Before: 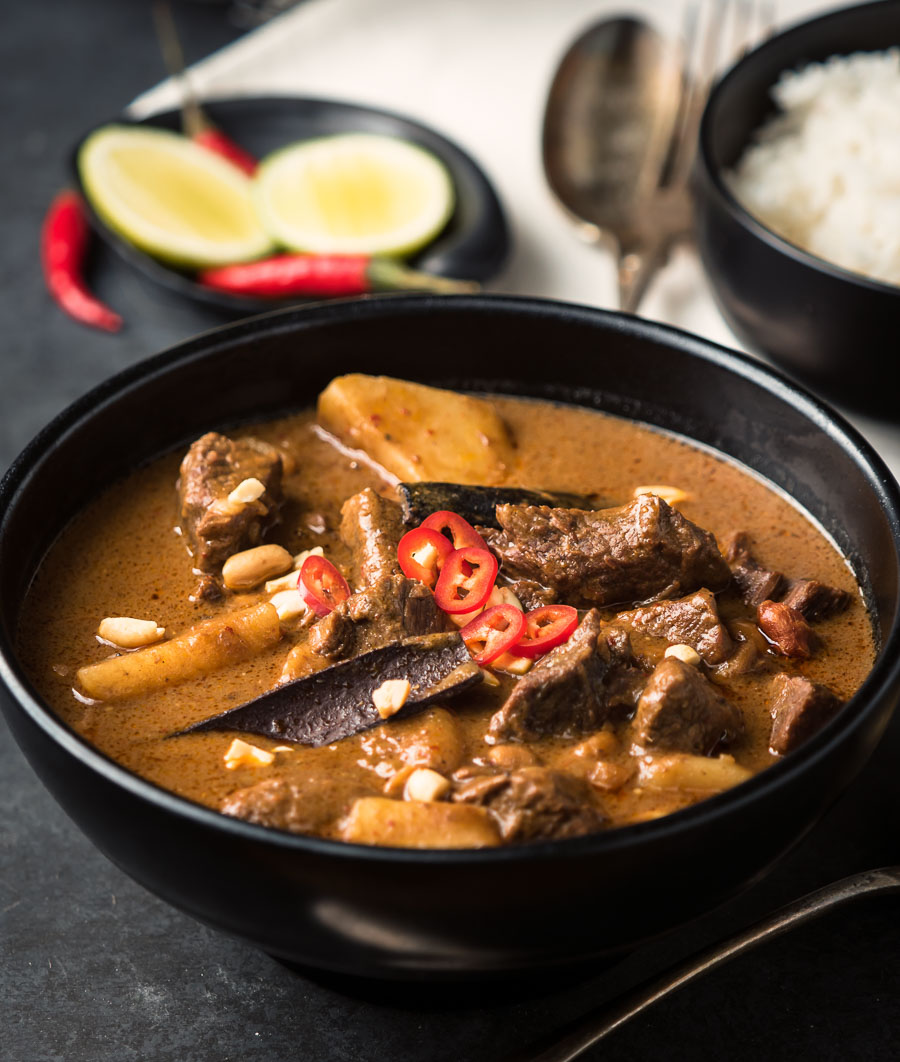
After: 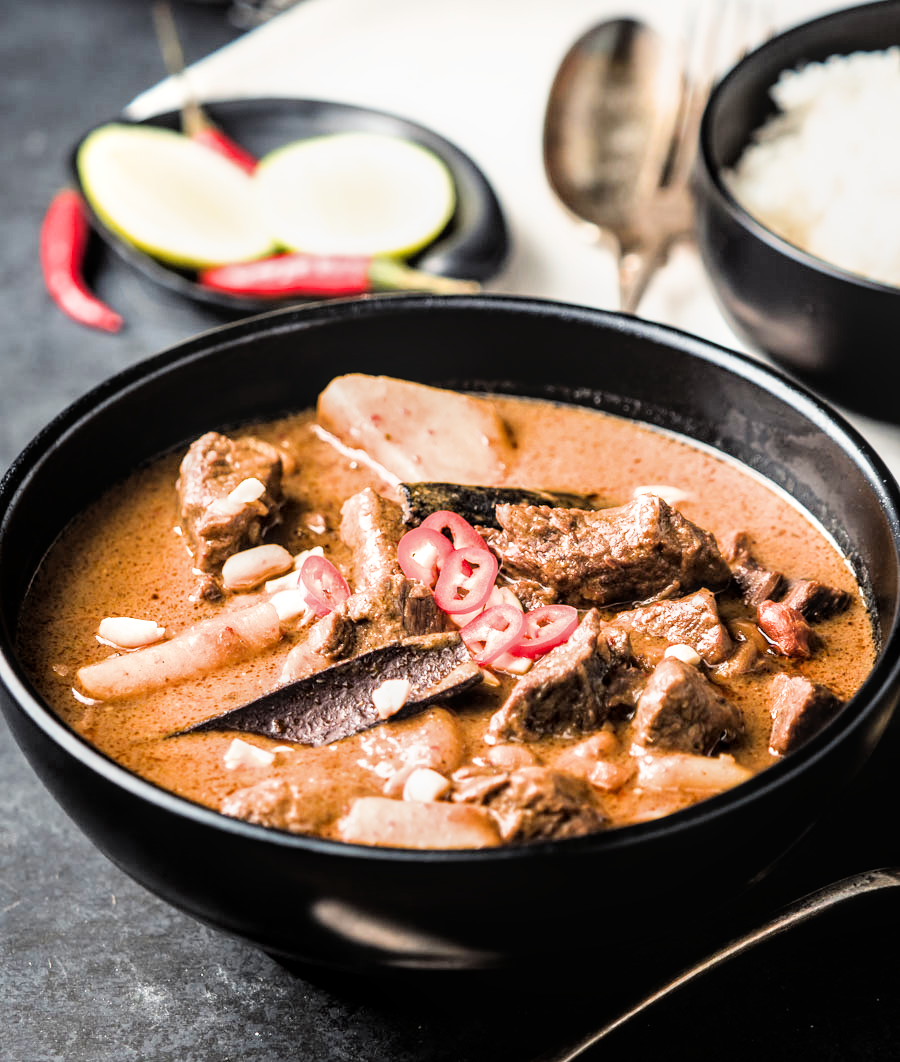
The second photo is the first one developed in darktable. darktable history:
exposure: black level correction 0, exposure 1.675 EV, compensate exposure bias true, compensate highlight preservation false
local contrast: on, module defaults
filmic rgb: black relative exposure -5 EV, hardness 2.88, contrast 1.2, highlights saturation mix -30%
